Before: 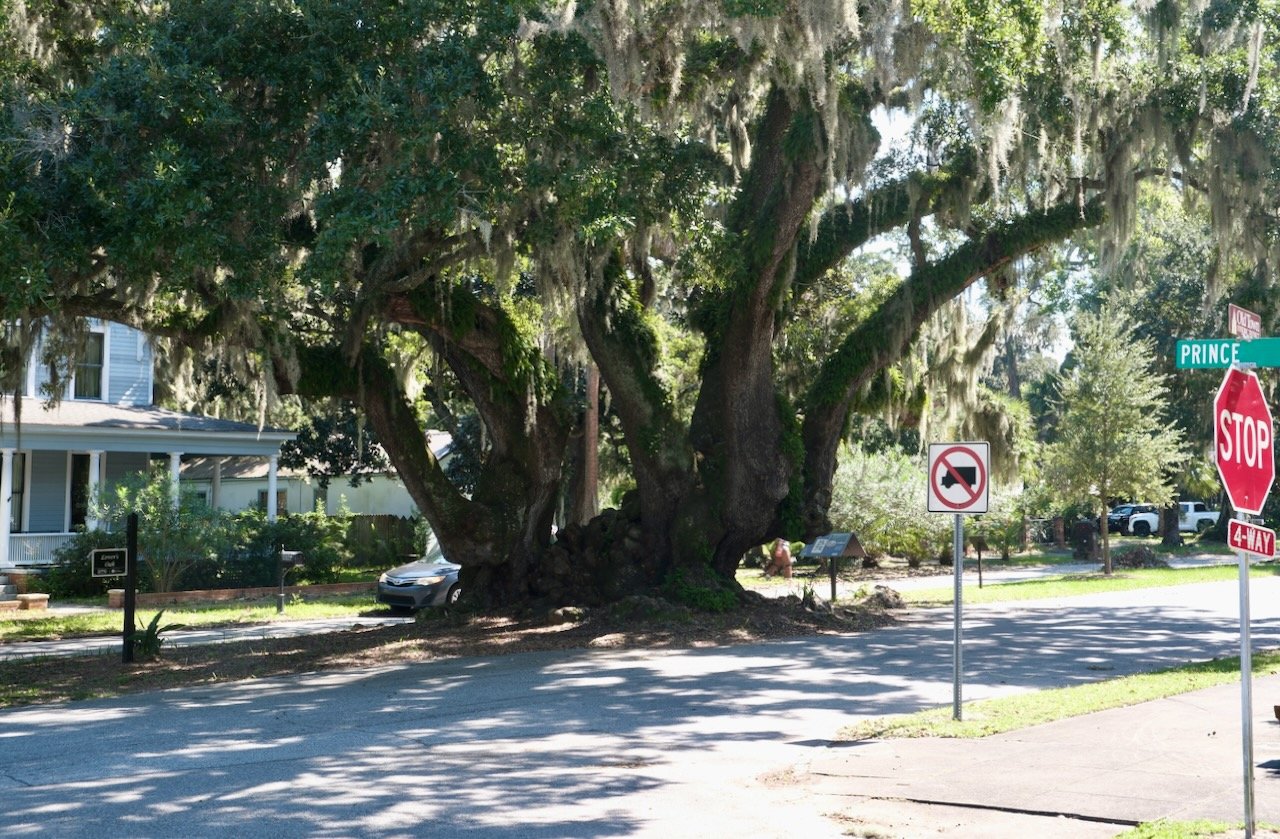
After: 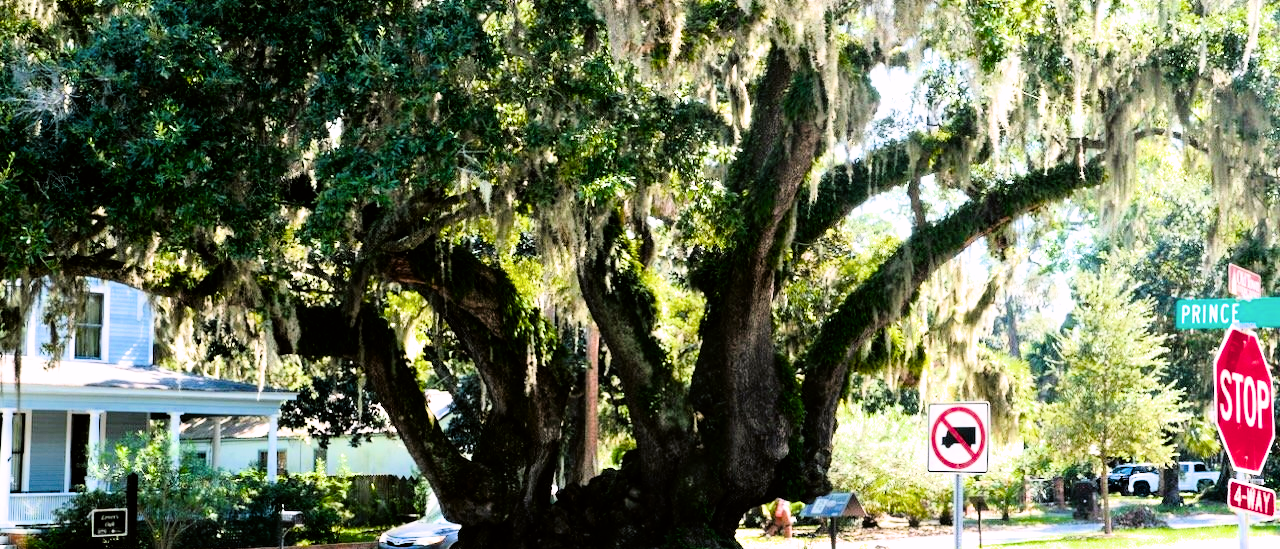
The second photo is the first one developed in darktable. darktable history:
crop and rotate: top 4.794%, bottom 29.711%
color correction: highlights a* 3.16, highlights b* -1.35, shadows a* -0.054, shadows b* 2.36, saturation 0.983
tone equalizer: -7 EV 0.155 EV, -6 EV 0.596 EV, -5 EV 1.12 EV, -4 EV 1.32 EV, -3 EV 1.16 EV, -2 EV 0.6 EV, -1 EV 0.156 EV, edges refinement/feathering 500, mask exposure compensation -1.57 EV, preserve details no
filmic rgb: black relative exposure -8.27 EV, white relative exposure 2.2 EV, target white luminance 99.919%, hardness 7.1, latitude 75.17%, contrast 1.32, highlights saturation mix -2.1%, shadows ↔ highlights balance 30.15%
color balance rgb: power › luminance 1.283%, linear chroma grading › global chroma 9.048%, perceptual saturation grading › global saturation 30.356%, saturation formula JzAzBz (2021)
